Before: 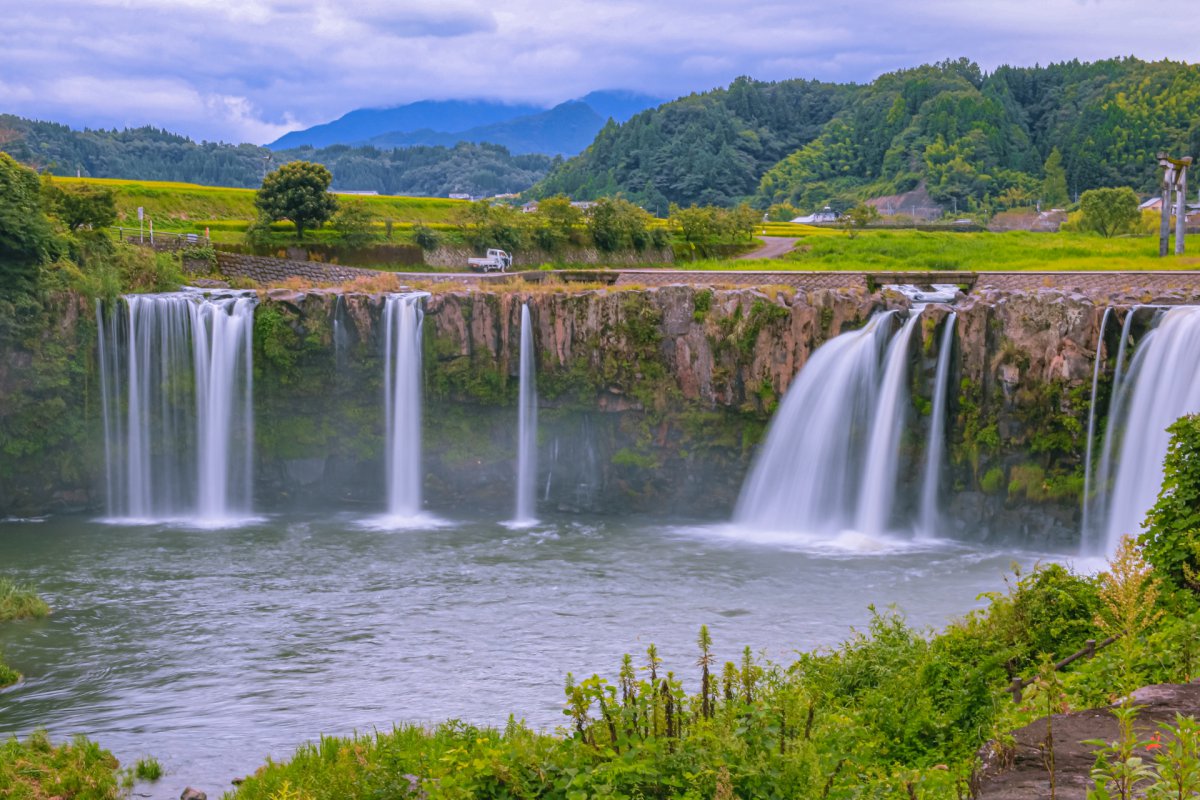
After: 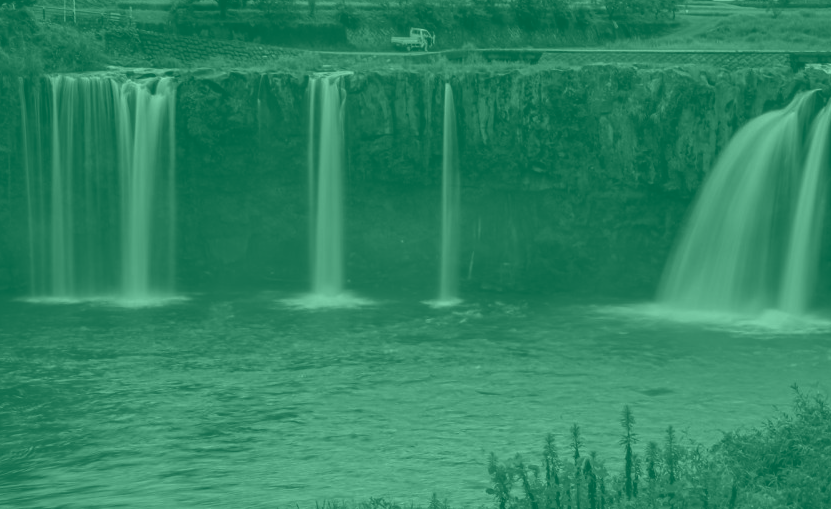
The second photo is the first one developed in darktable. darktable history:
crop: left 6.488%, top 27.668%, right 24.183%, bottom 8.656%
colorize: hue 147.6°, saturation 65%, lightness 21.64%
contrast brightness saturation: brightness -0.52
exposure: black level correction 0.005, exposure 0.001 EV, compensate highlight preservation false
